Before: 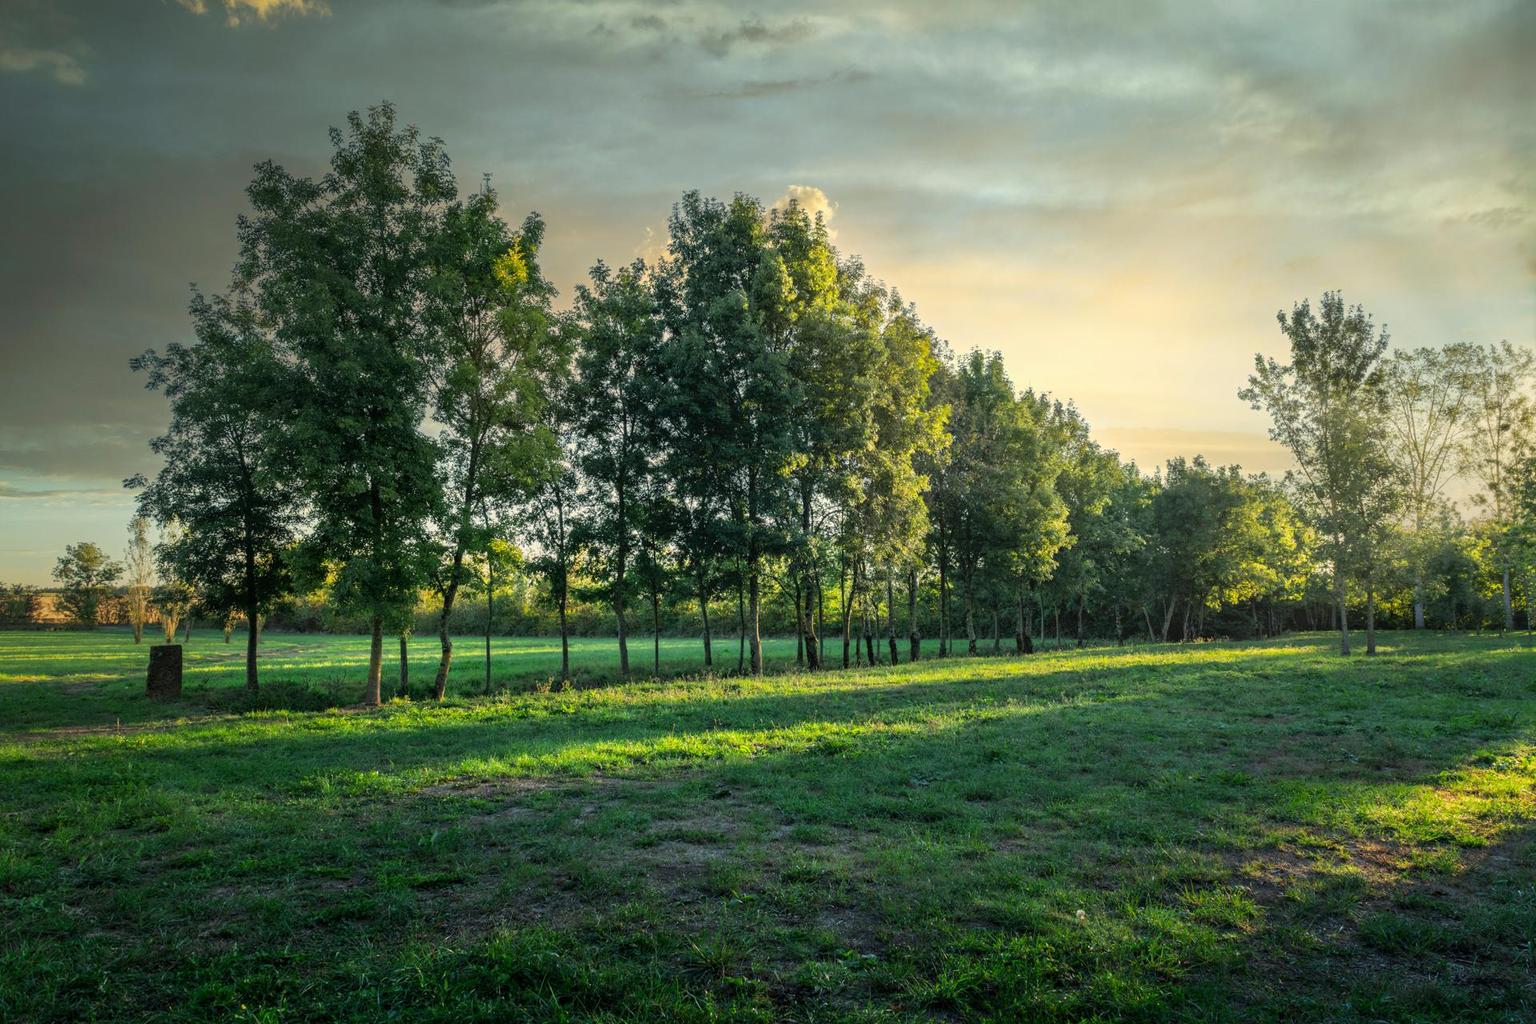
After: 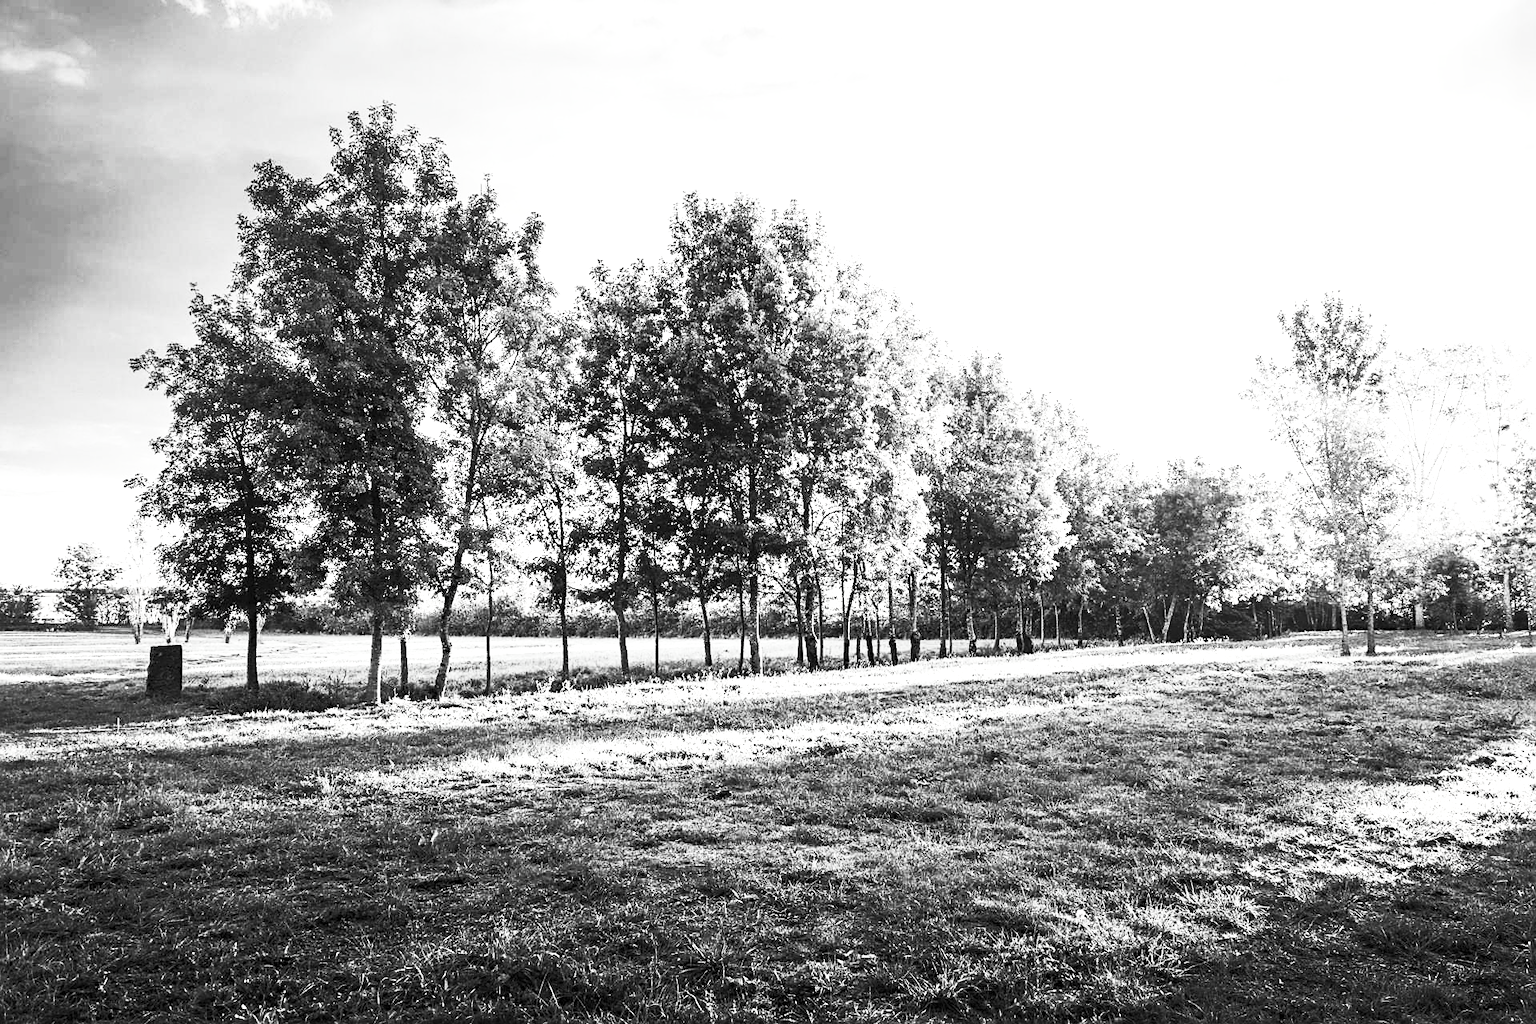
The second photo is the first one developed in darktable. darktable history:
sharpen: on, module defaults
exposure: exposure 1 EV, compensate highlight preservation false
tone equalizer: -8 EV -0.765 EV, -7 EV -0.709 EV, -6 EV -0.565 EV, -5 EV -0.391 EV, -3 EV 0.378 EV, -2 EV 0.6 EV, -1 EV 0.7 EV, +0 EV 0.753 EV, edges refinement/feathering 500, mask exposure compensation -1.57 EV, preserve details no
contrast brightness saturation: contrast 0.546, brightness 0.465, saturation -0.993
